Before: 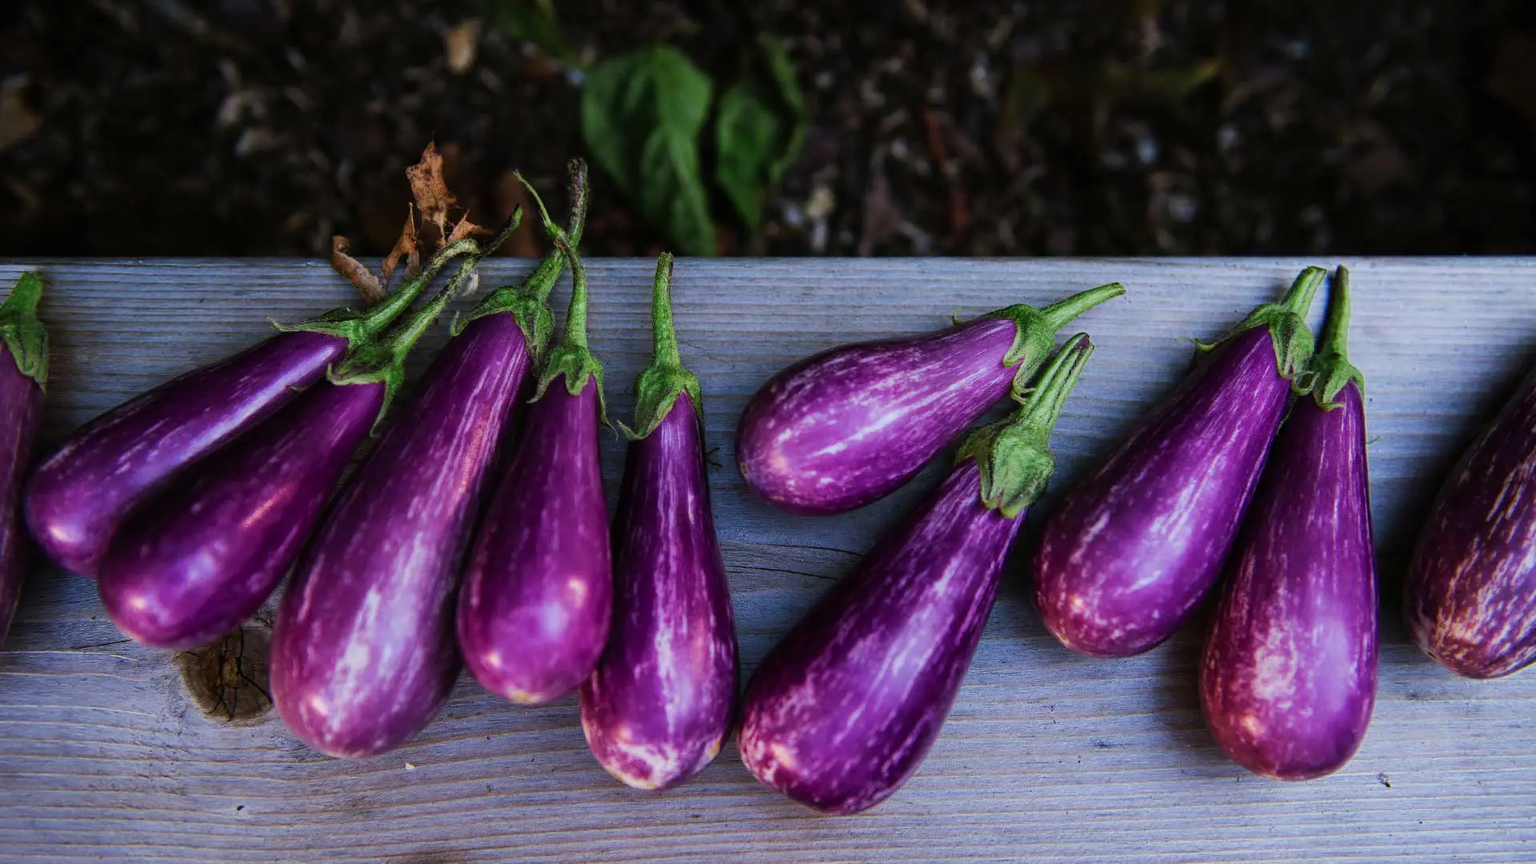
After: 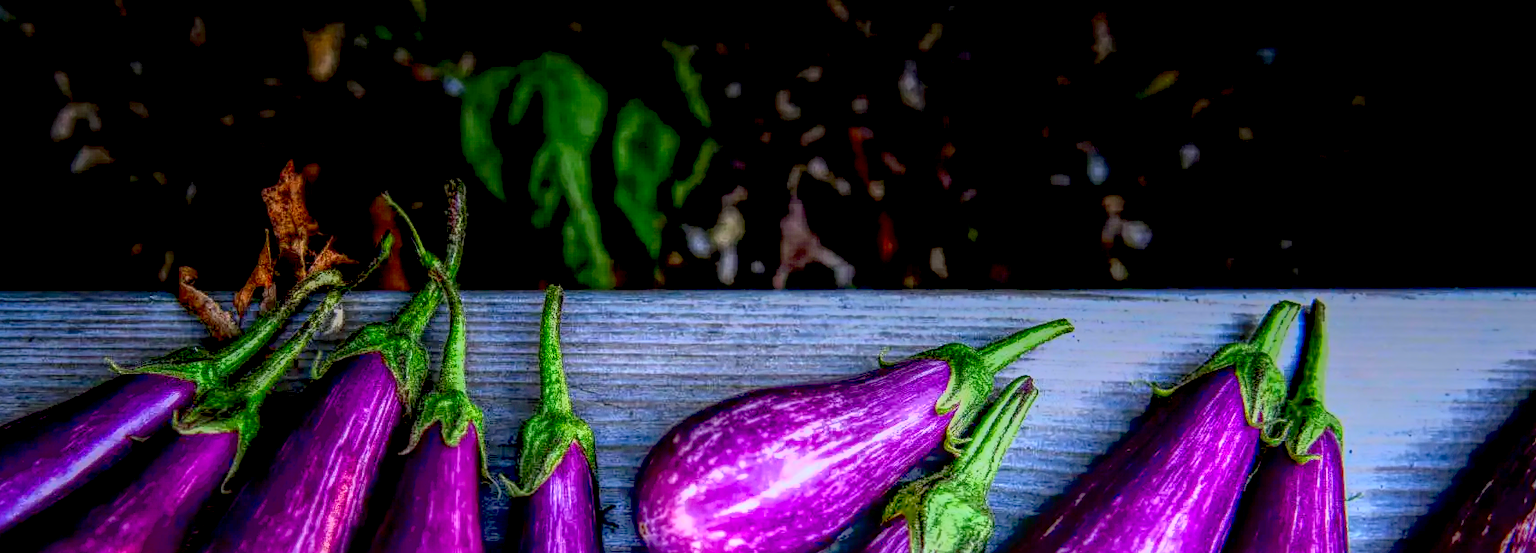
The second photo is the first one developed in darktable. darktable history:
exposure: black level correction 0.015, exposure 1.768 EV, compensate exposure bias true, compensate highlight preservation false
crop and rotate: left 11.37%, bottom 43.154%
local contrast: highlights 20%, shadows 24%, detail 199%, midtone range 0.2
